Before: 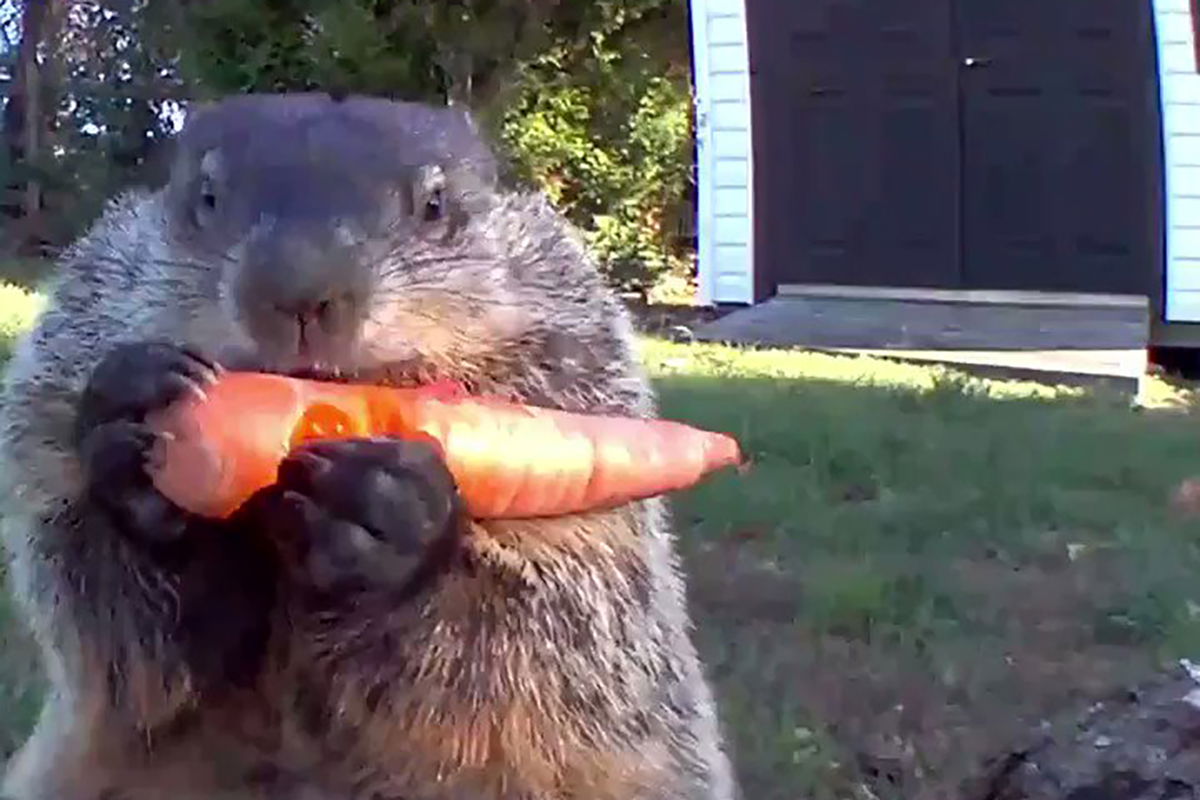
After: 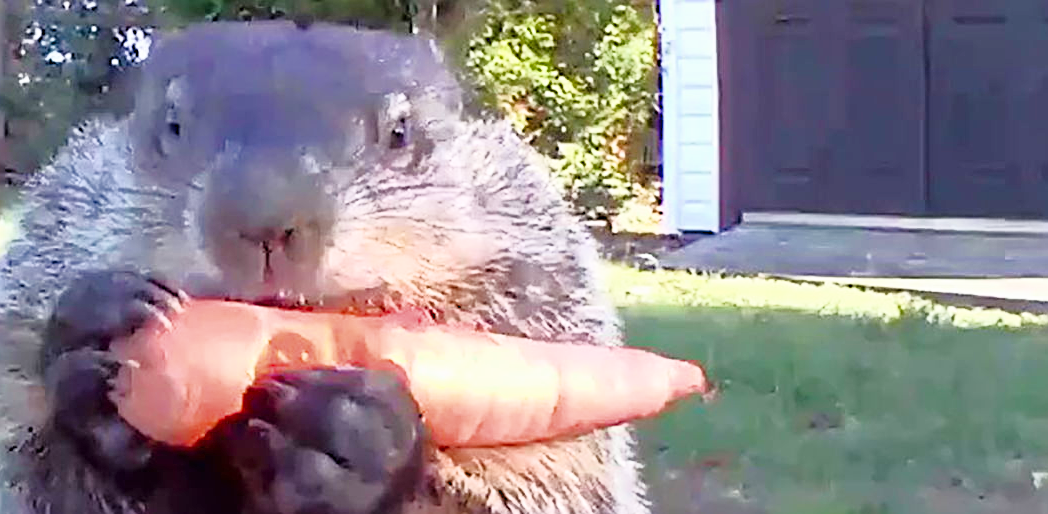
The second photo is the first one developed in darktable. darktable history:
exposure: black level correction 0, exposure 1.743 EV, compensate highlight preservation false
tone curve: curves: ch0 [(0, 0) (0.48, 0.431) (0.7, 0.609) (0.864, 0.854) (1, 1)], color space Lab, independent channels, preserve colors none
sharpen: on, module defaults
filmic rgb: black relative exposure -7.65 EV, white relative exposure 4.56 EV, hardness 3.61, contrast in shadows safe
crop: left 2.976%, top 9%, right 9.644%, bottom 26.713%
